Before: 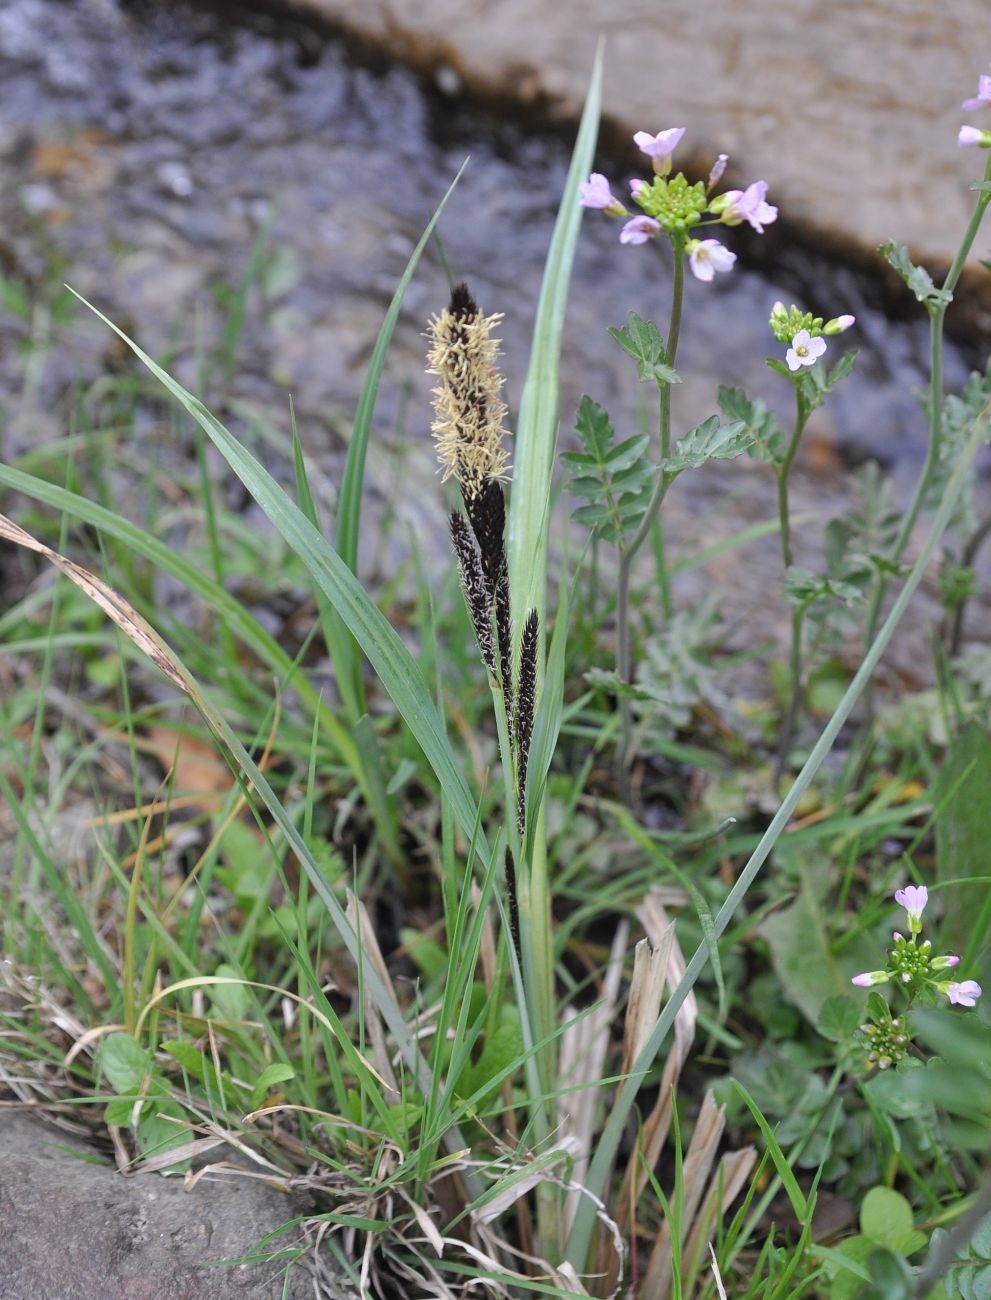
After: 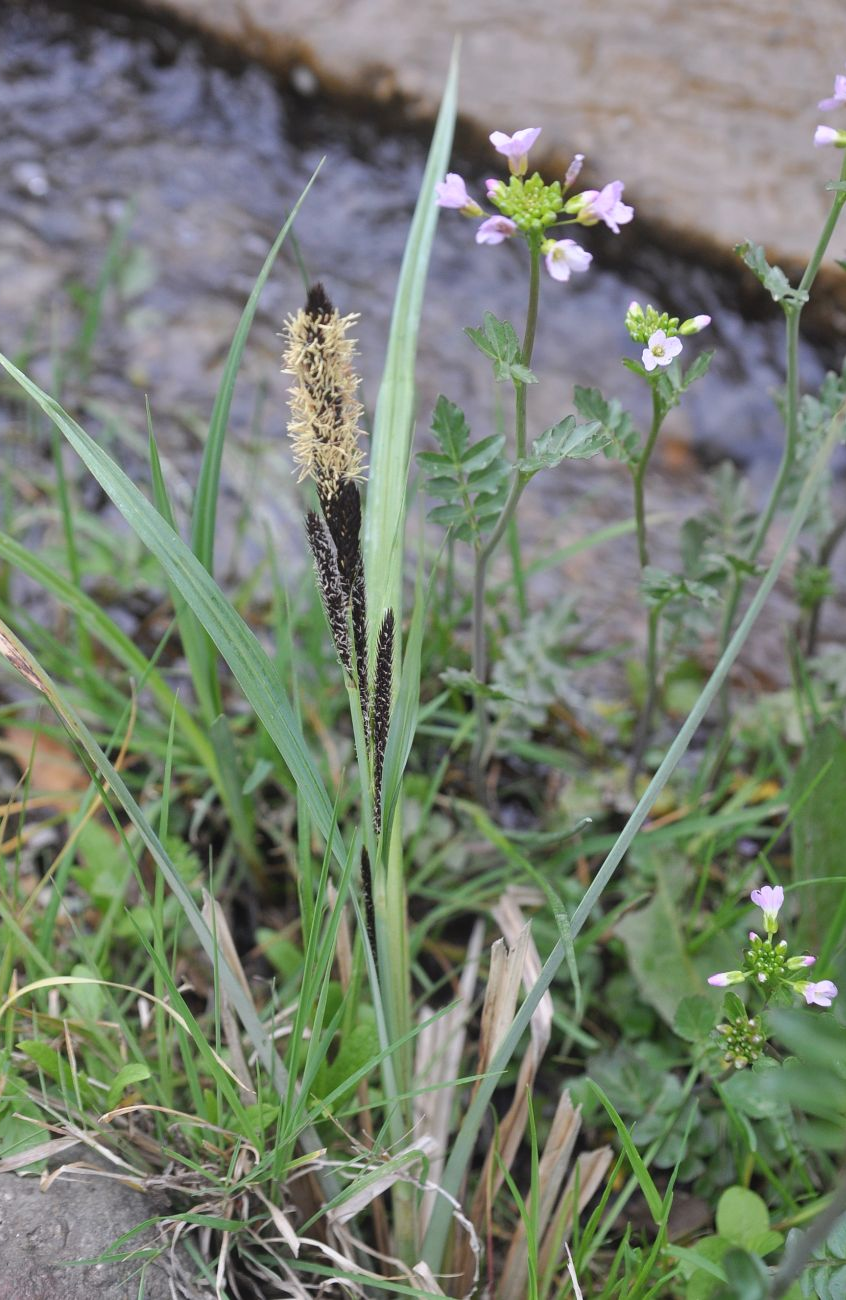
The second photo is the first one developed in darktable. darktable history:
crop and rotate: left 14.584%
bloom: size 40%
